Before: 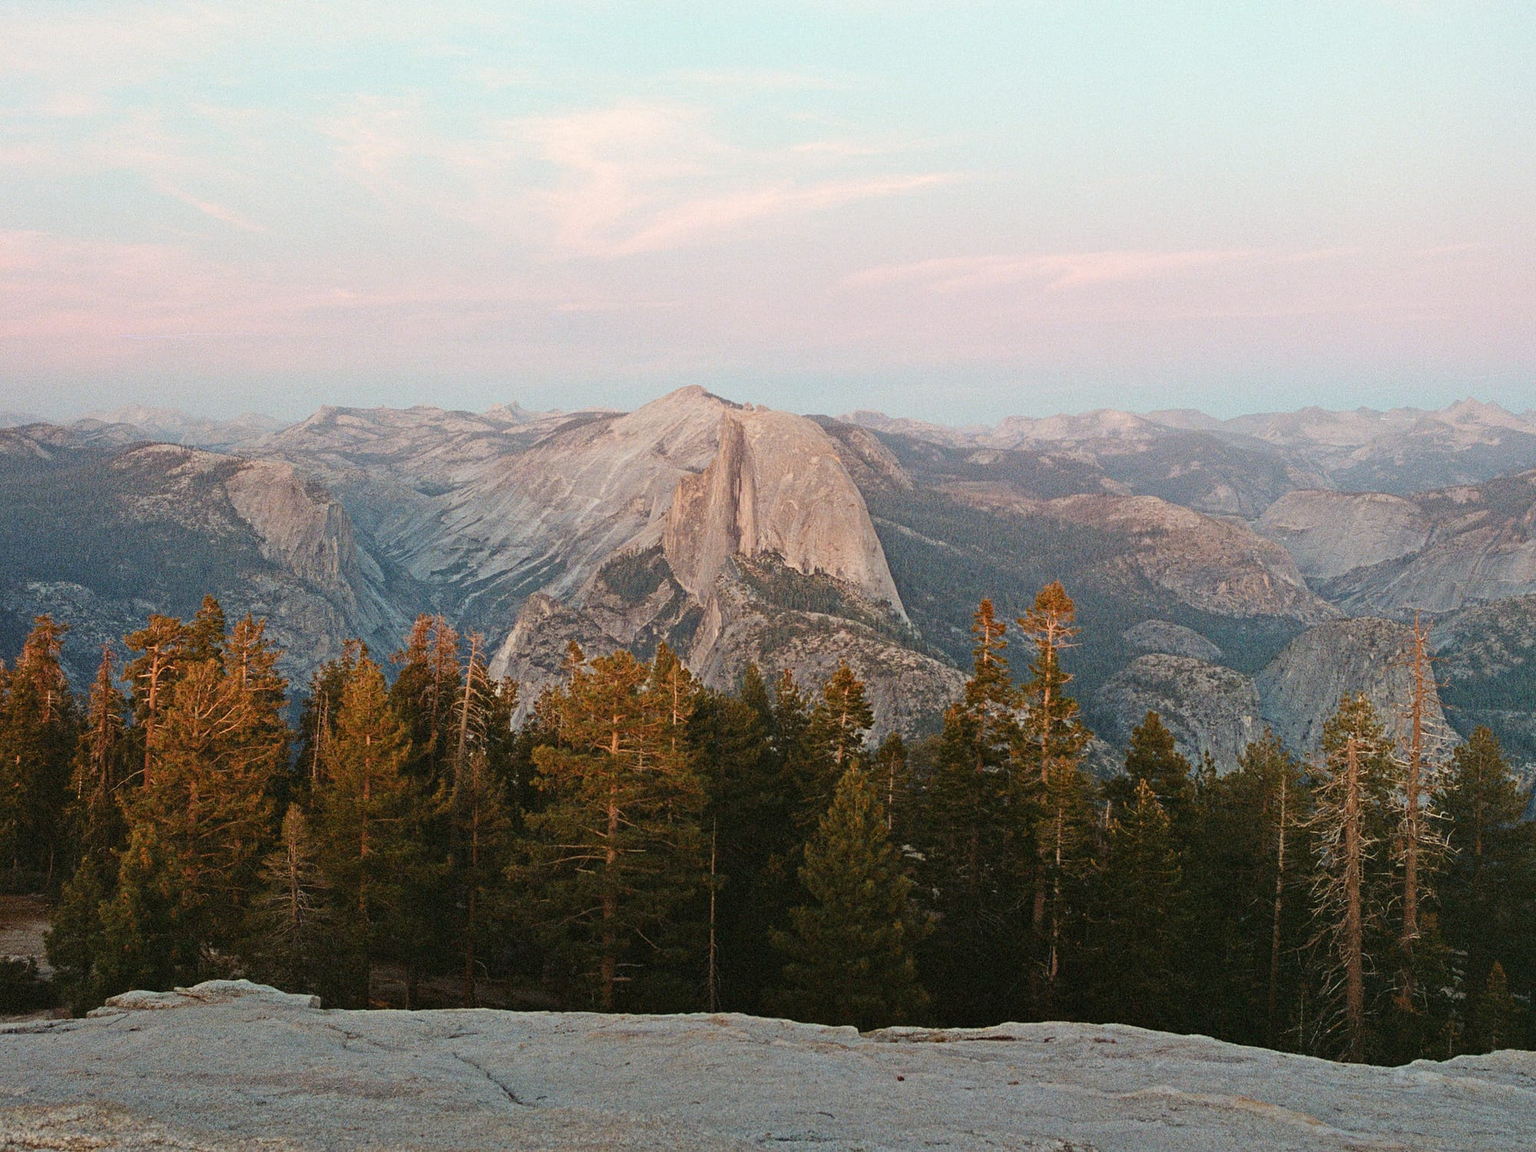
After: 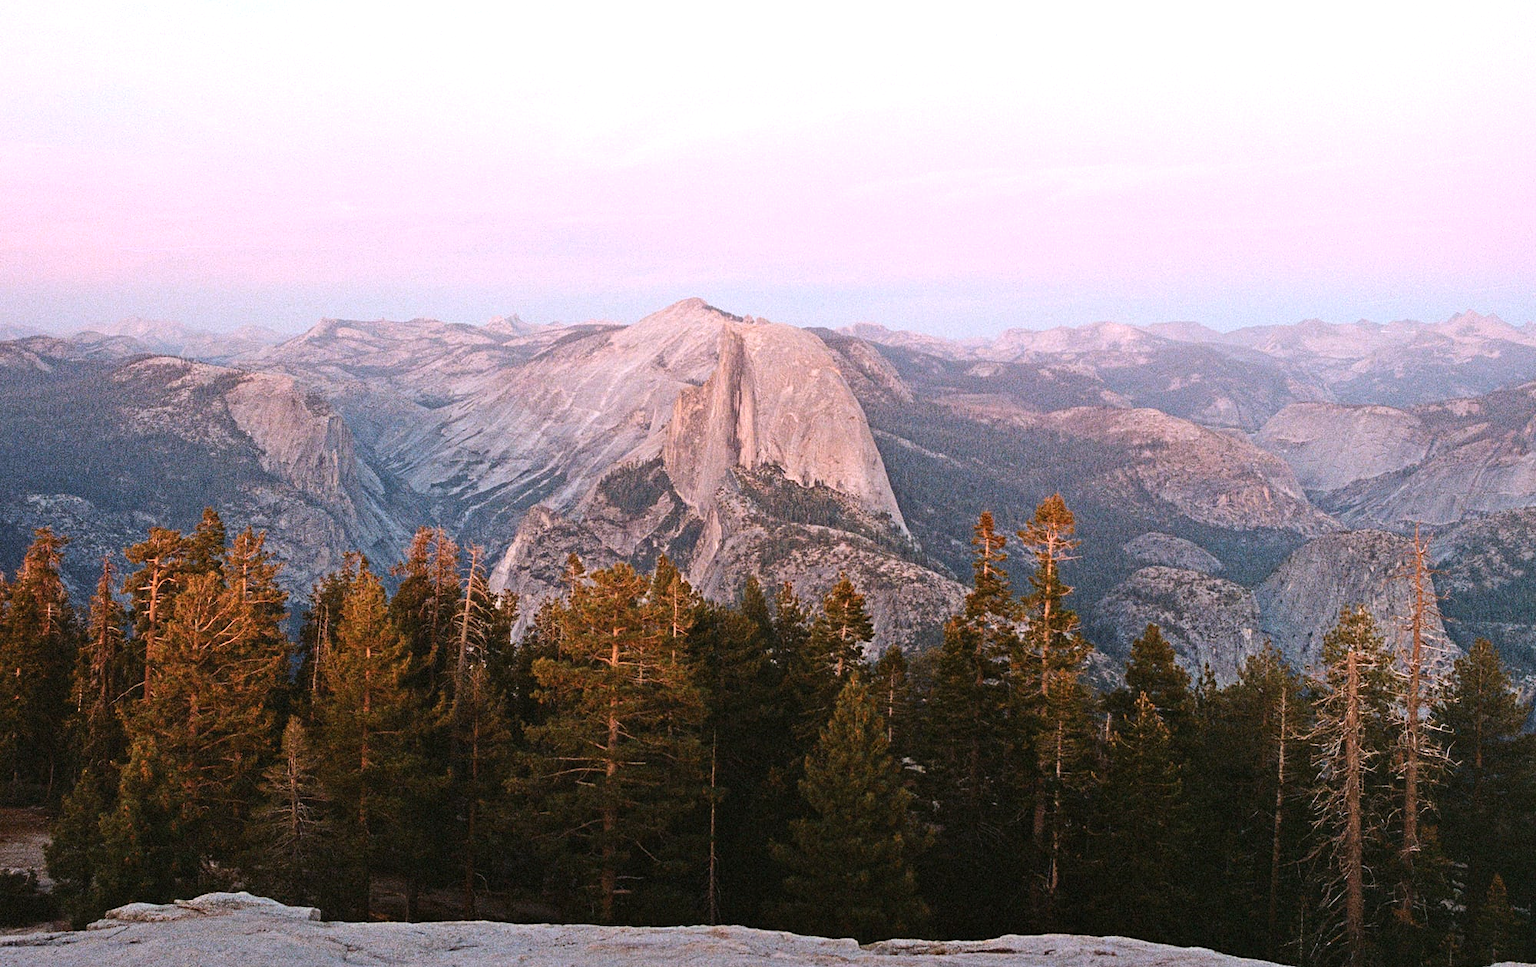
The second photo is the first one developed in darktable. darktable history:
tone equalizer: -8 EV -0.417 EV, -7 EV -0.389 EV, -6 EV -0.333 EV, -5 EV -0.222 EV, -3 EV 0.222 EV, -2 EV 0.333 EV, -1 EV 0.389 EV, +0 EV 0.417 EV, edges refinement/feathering 500, mask exposure compensation -1.57 EV, preserve details no
white balance: red 1.066, blue 1.119
crop: top 7.625%, bottom 8.027%
